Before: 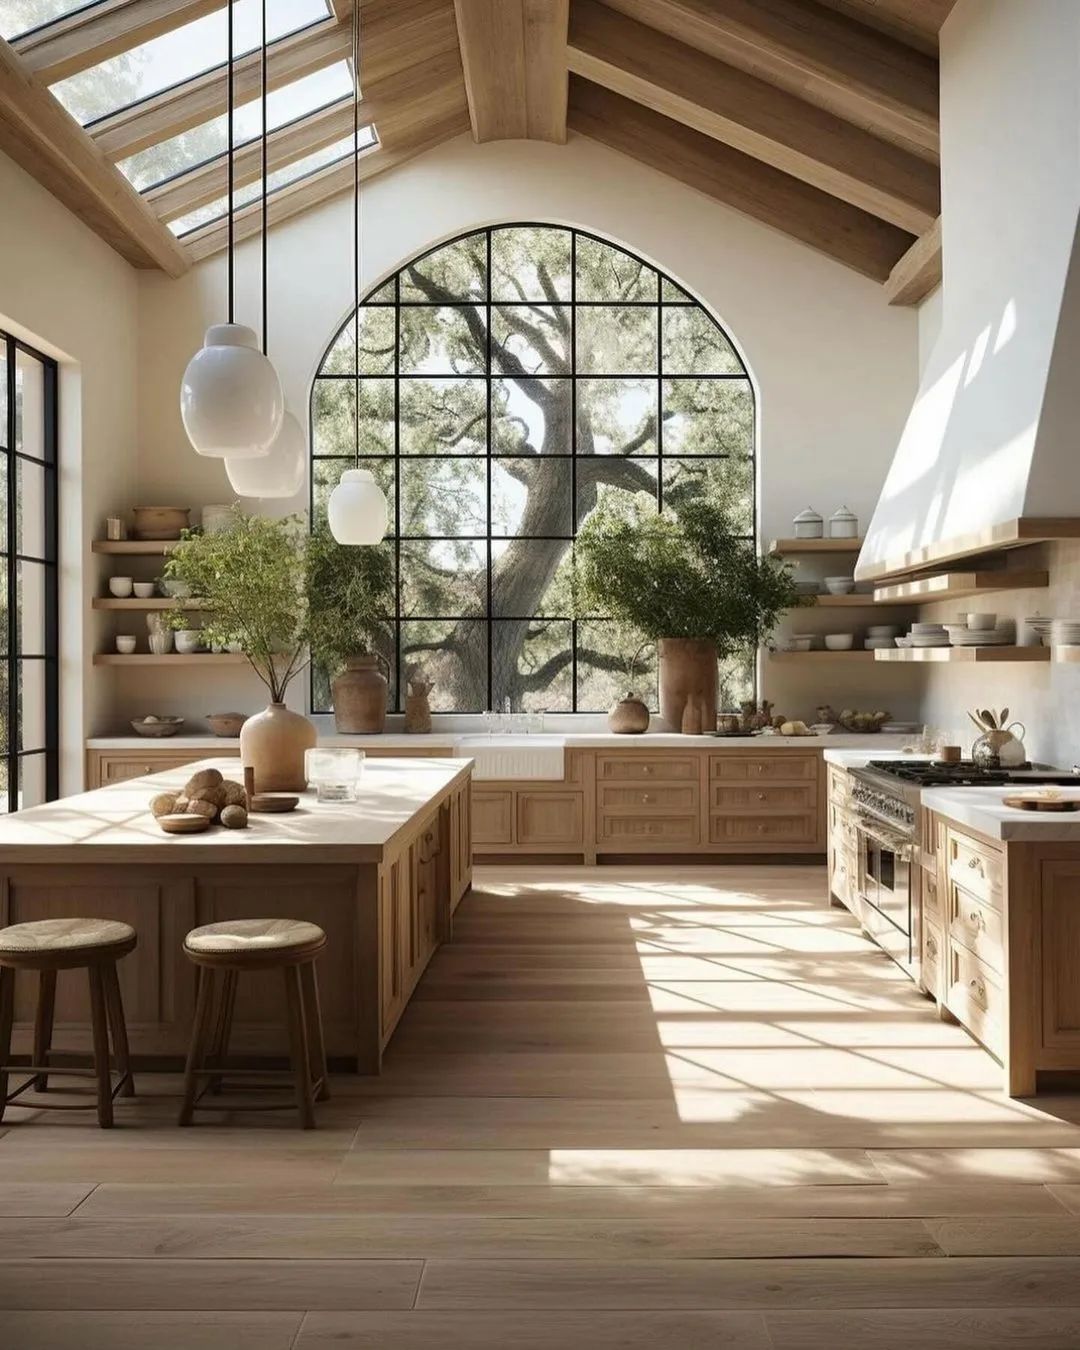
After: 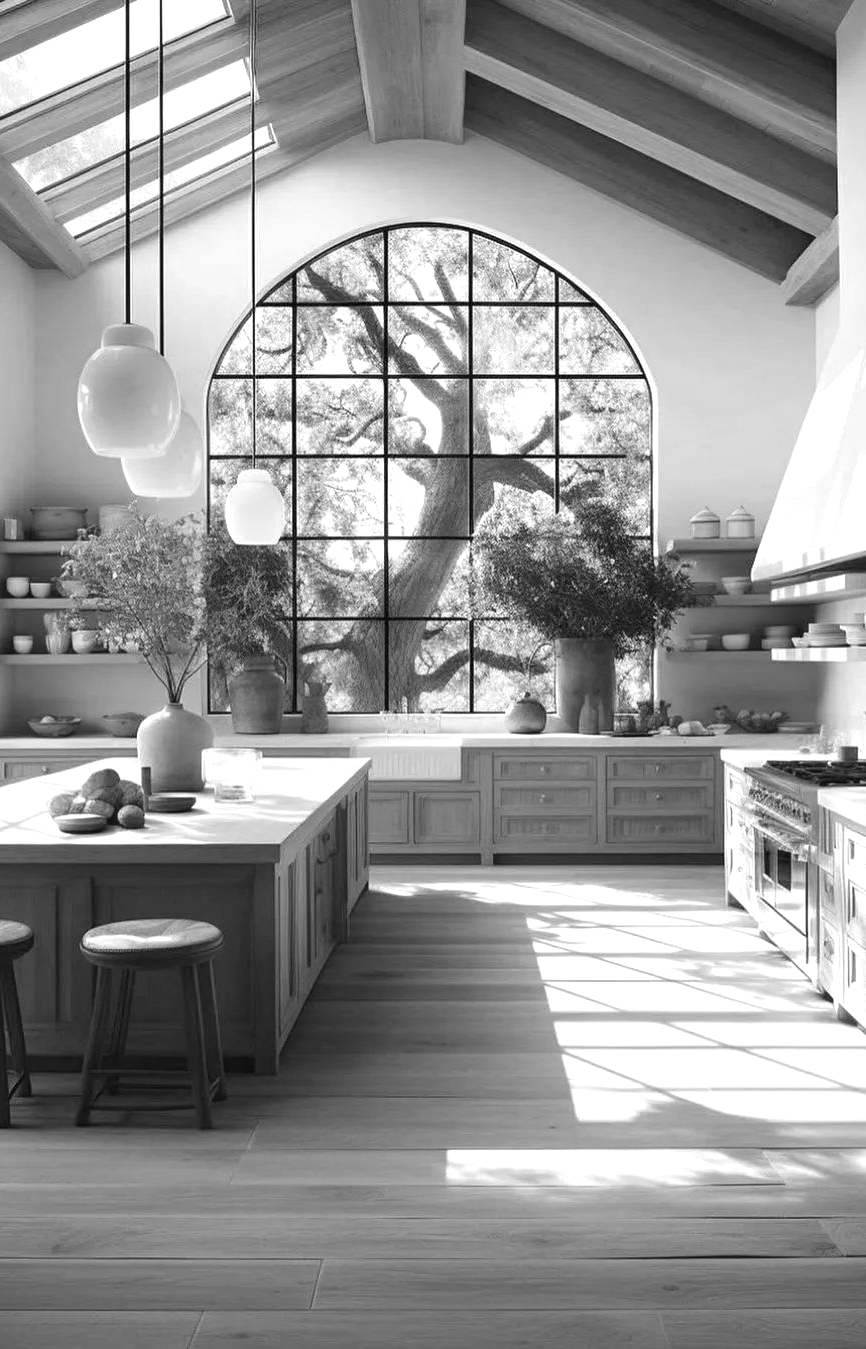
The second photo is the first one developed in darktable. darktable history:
monochrome: a 30.25, b 92.03
crop and rotate: left 9.597%, right 10.195%
exposure: black level correction 0, exposure 0.6 EV, compensate highlight preservation false
